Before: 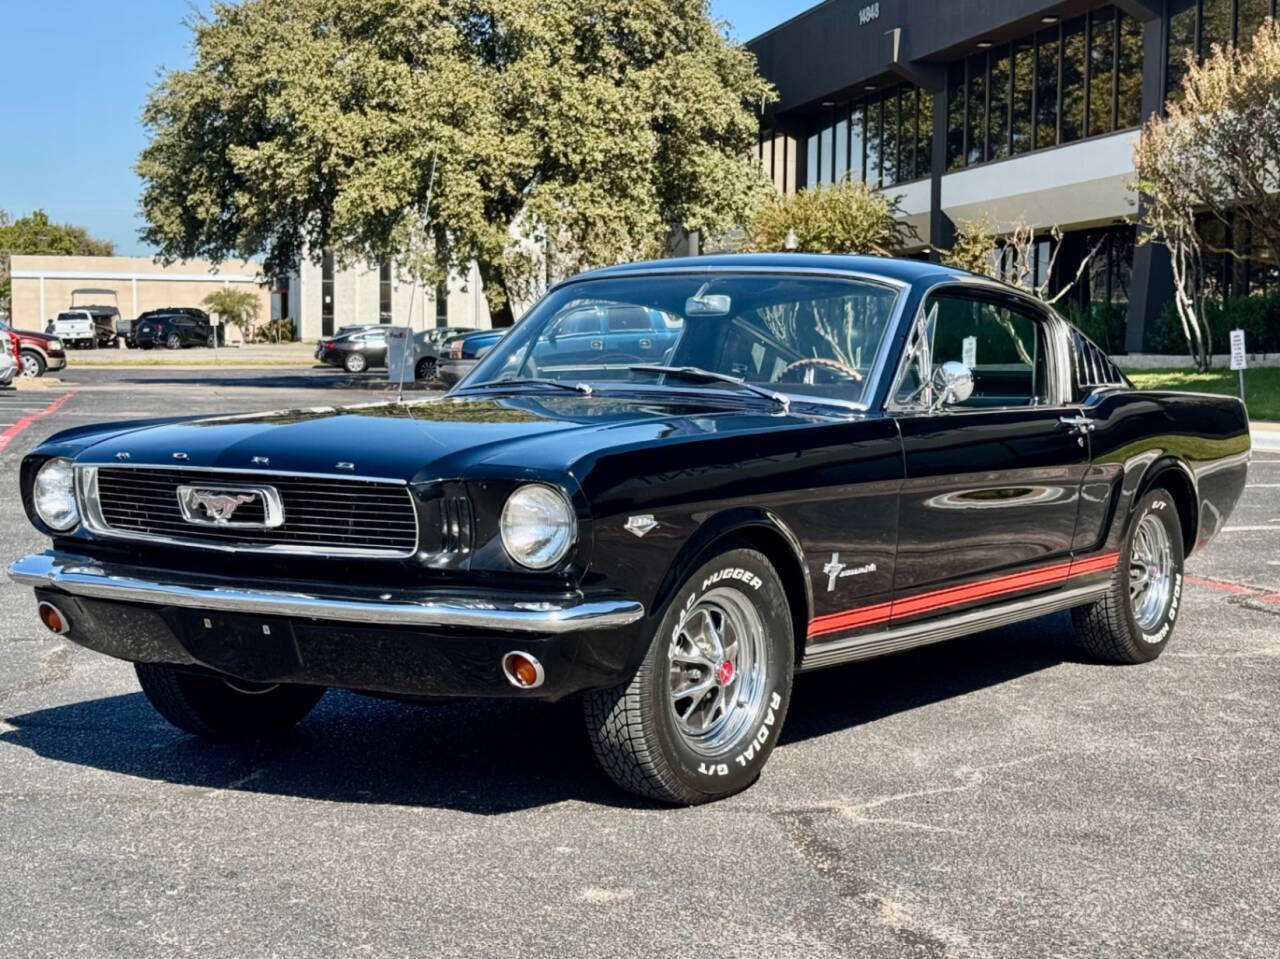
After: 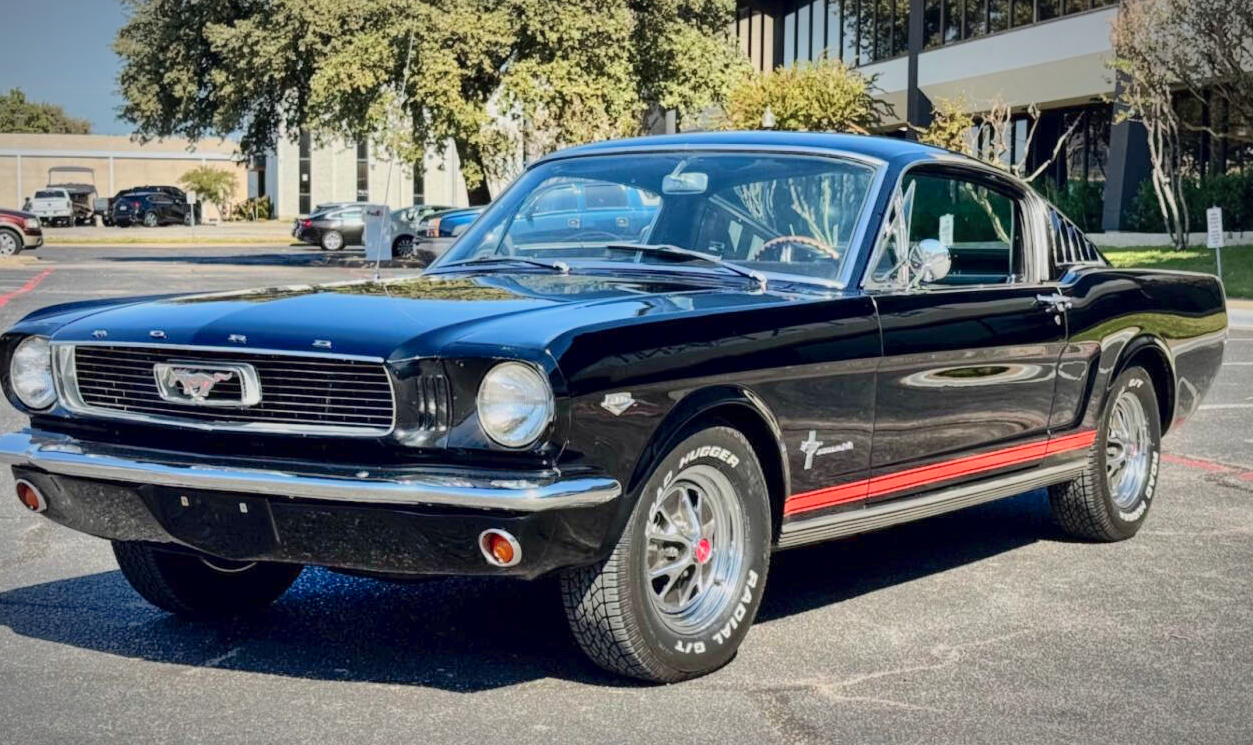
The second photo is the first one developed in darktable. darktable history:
local contrast: highlights 103%, shadows 103%, detail 119%, midtone range 0.2
crop and rotate: left 1.84%, top 12.761%, right 0.203%, bottom 9.51%
shadows and highlights: shadows 60.69, highlights -59.88
tone curve: curves: ch0 [(0, 0.011) (0.104, 0.085) (0.236, 0.234) (0.398, 0.507) (0.472, 0.62) (0.641, 0.773) (0.835, 0.883) (1, 0.961)]; ch1 [(0, 0) (0.353, 0.344) (0.43, 0.401) (0.479, 0.476) (0.502, 0.504) (0.54, 0.542) (0.602, 0.613) (0.638, 0.668) (0.693, 0.727) (1, 1)]; ch2 [(0, 0) (0.34, 0.314) (0.434, 0.43) (0.5, 0.506) (0.528, 0.534) (0.55, 0.567) (0.595, 0.613) (0.644, 0.729) (1, 1)]
vignetting: fall-off start 80.77%, fall-off radius 62.51%, automatic ratio true, width/height ratio 1.416
